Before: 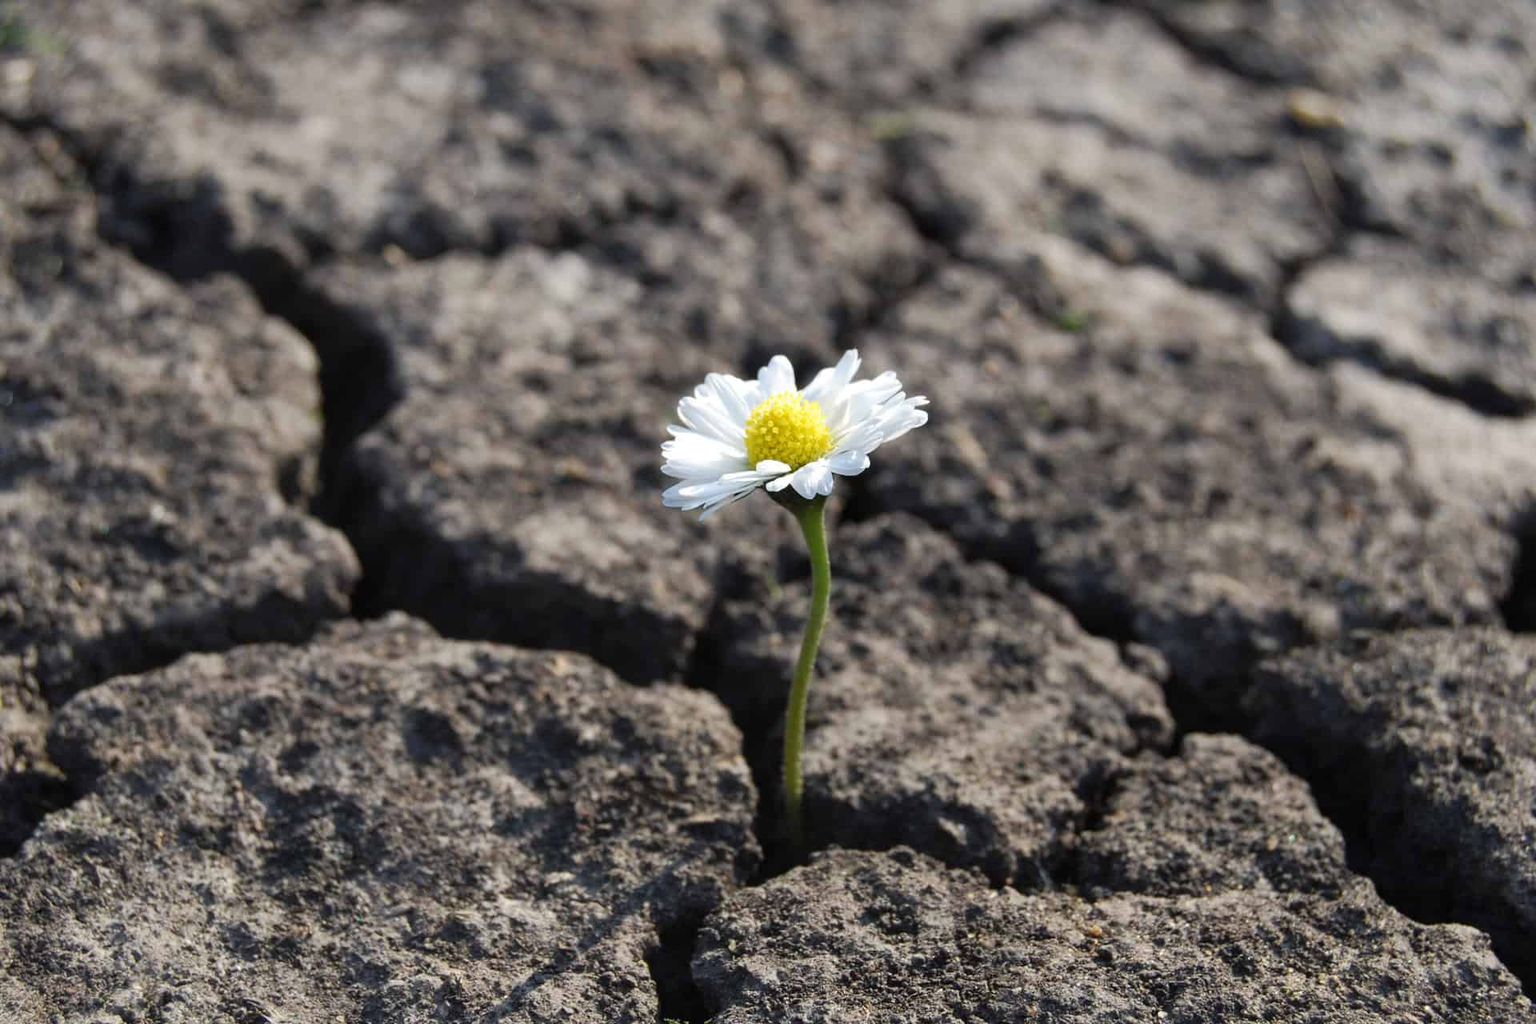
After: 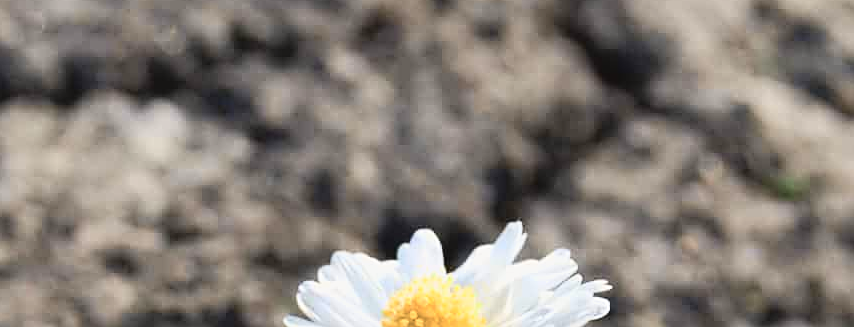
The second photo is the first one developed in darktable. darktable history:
color zones: curves: ch2 [(0, 0.5) (0.143, 0.5) (0.286, 0.416) (0.429, 0.5) (0.571, 0.5) (0.714, 0.5) (0.857, 0.5) (1, 0.5)]
tone curve: curves: ch0 [(0, 0.039) (0.104, 0.094) (0.285, 0.301) (0.689, 0.764) (0.89, 0.926) (0.994, 0.971)]; ch1 [(0, 0) (0.337, 0.249) (0.437, 0.411) (0.485, 0.487) (0.515, 0.514) (0.566, 0.563) (0.641, 0.655) (1, 1)]; ch2 [(0, 0) (0.314, 0.301) (0.421, 0.411) (0.502, 0.505) (0.528, 0.54) (0.557, 0.555) (0.612, 0.583) (0.722, 0.67) (1, 1)], color space Lab, independent channels, preserve colors none
crop: left 28.675%, top 16.818%, right 26.818%, bottom 57.586%
shadows and highlights: shadows 25.46, highlights -47.9, soften with gaussian
sharpen: radius 1.969
